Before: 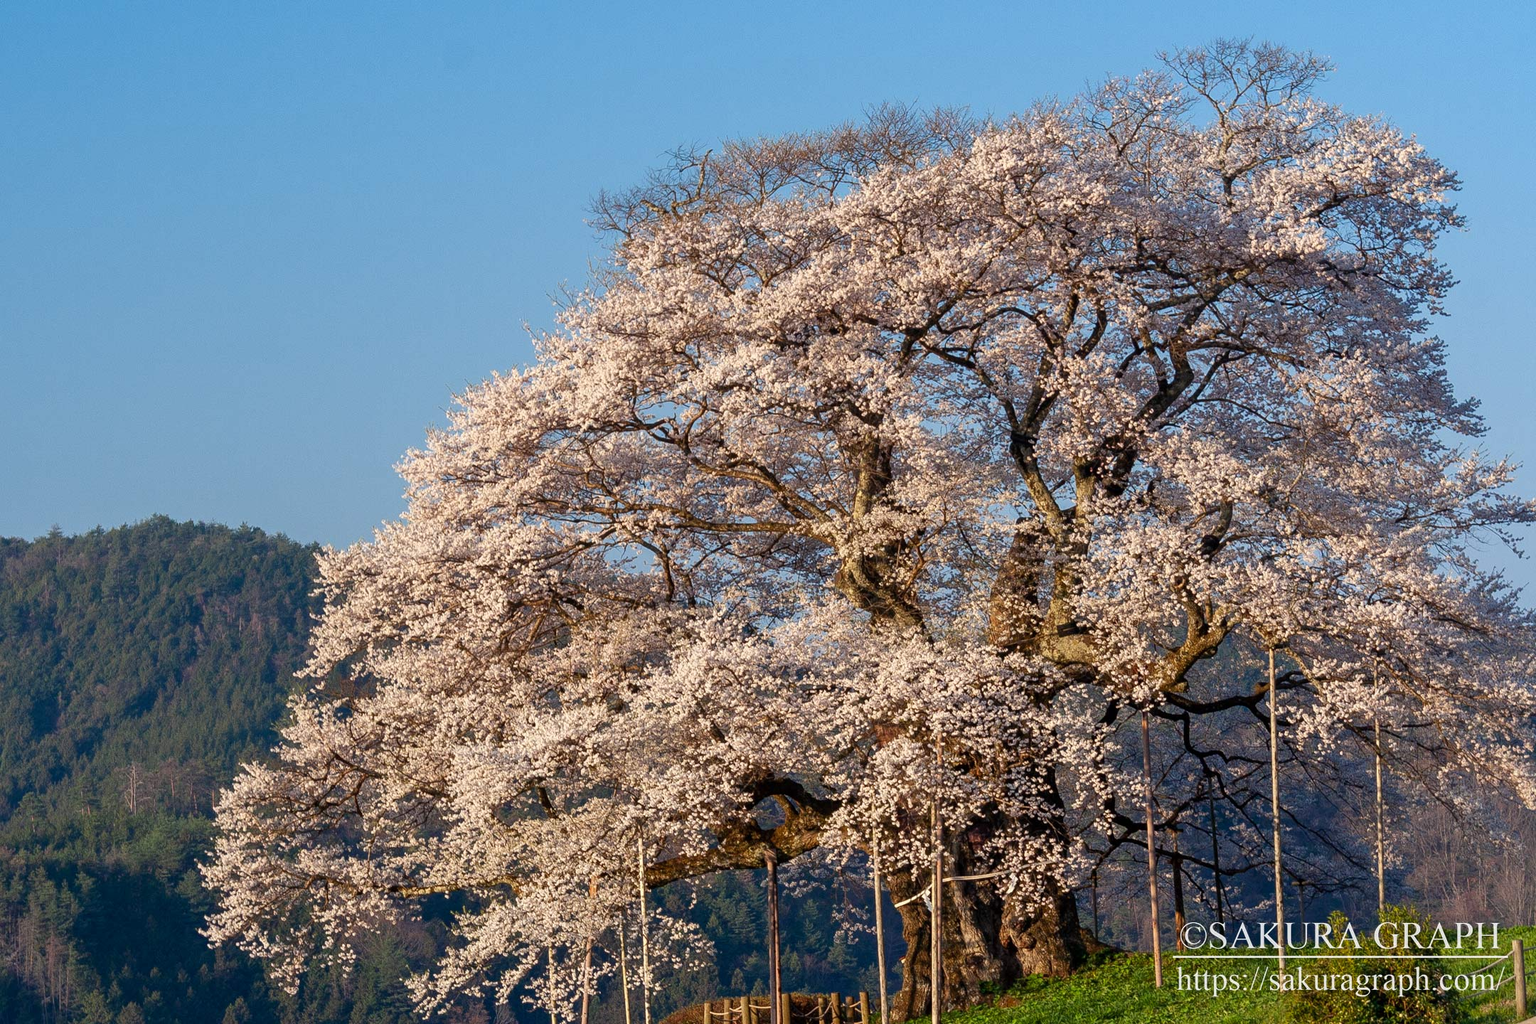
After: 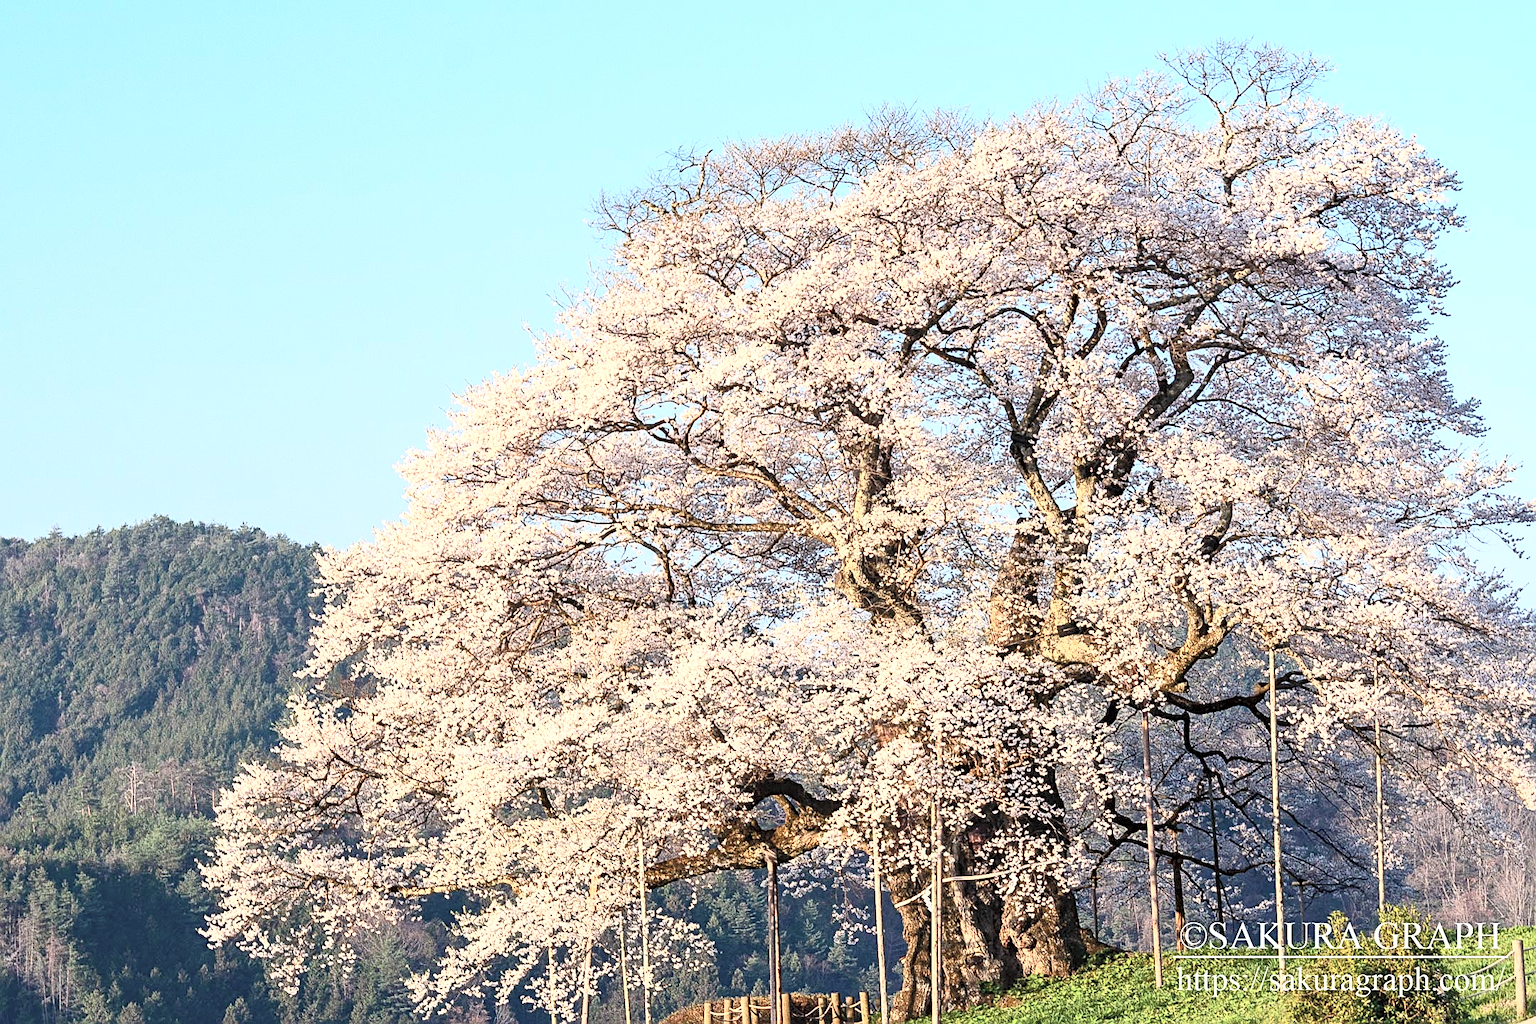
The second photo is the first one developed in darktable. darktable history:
contrast brightness saturation: contrast 0.43, brightness 0.56, saturation -0.19
haze removal: compatibility mode true, adaptive false
sharpen: on, module defaults
exposure: black level correction 0, exposure 0.7 EV, compensate exposure bias true, compensate highlight preservation false
